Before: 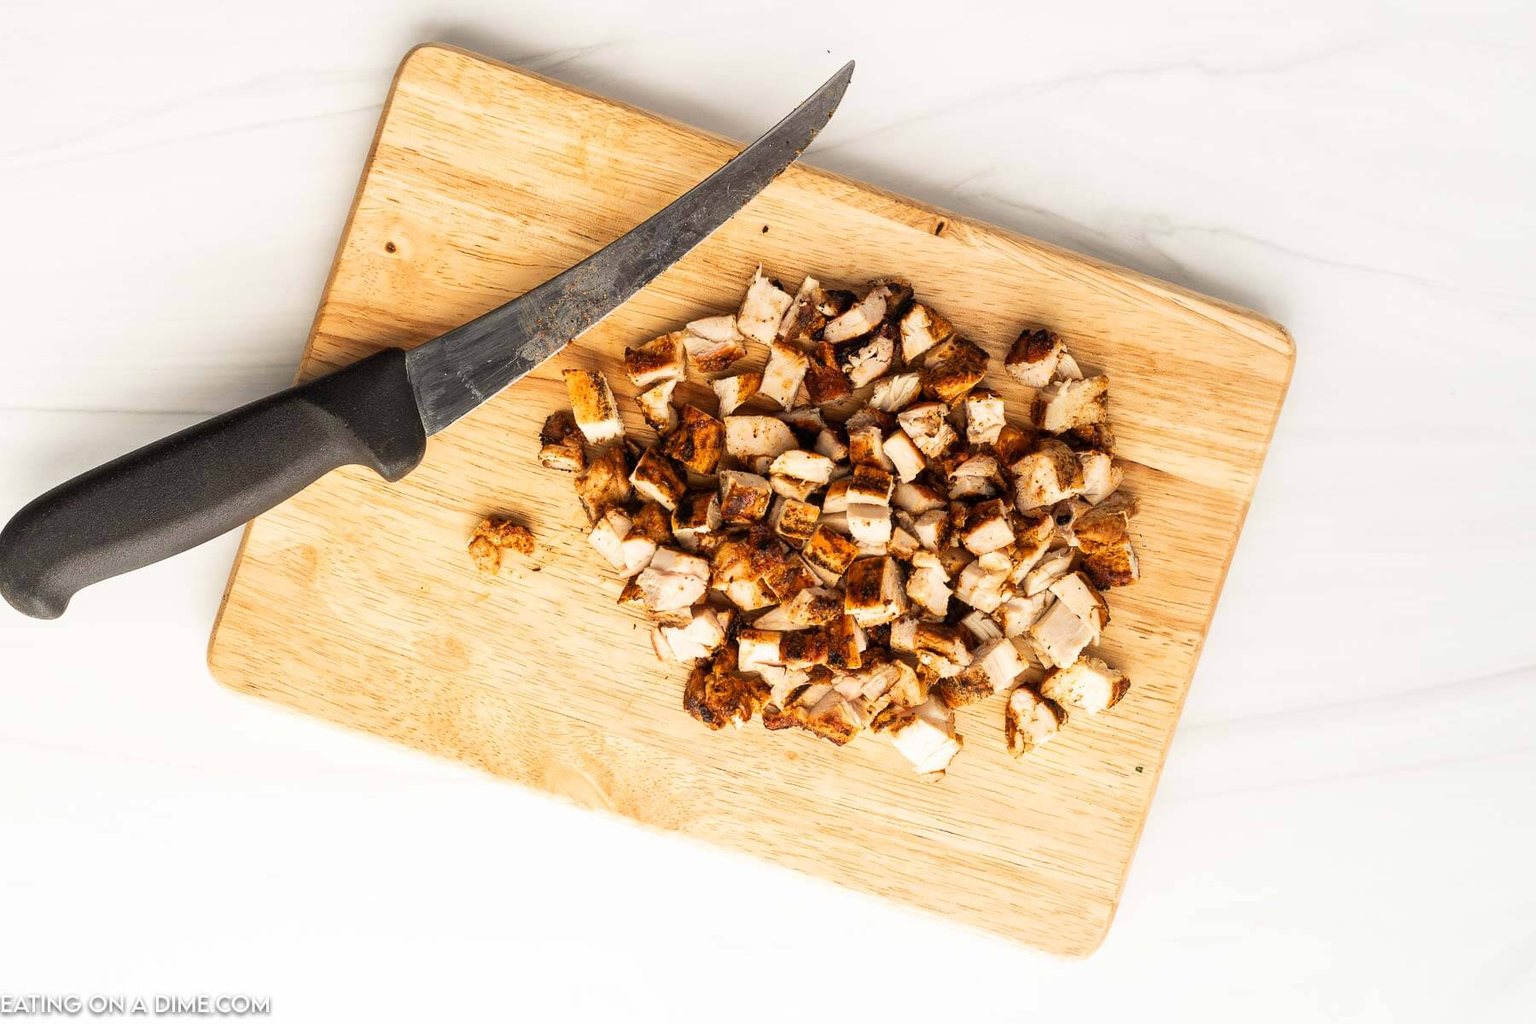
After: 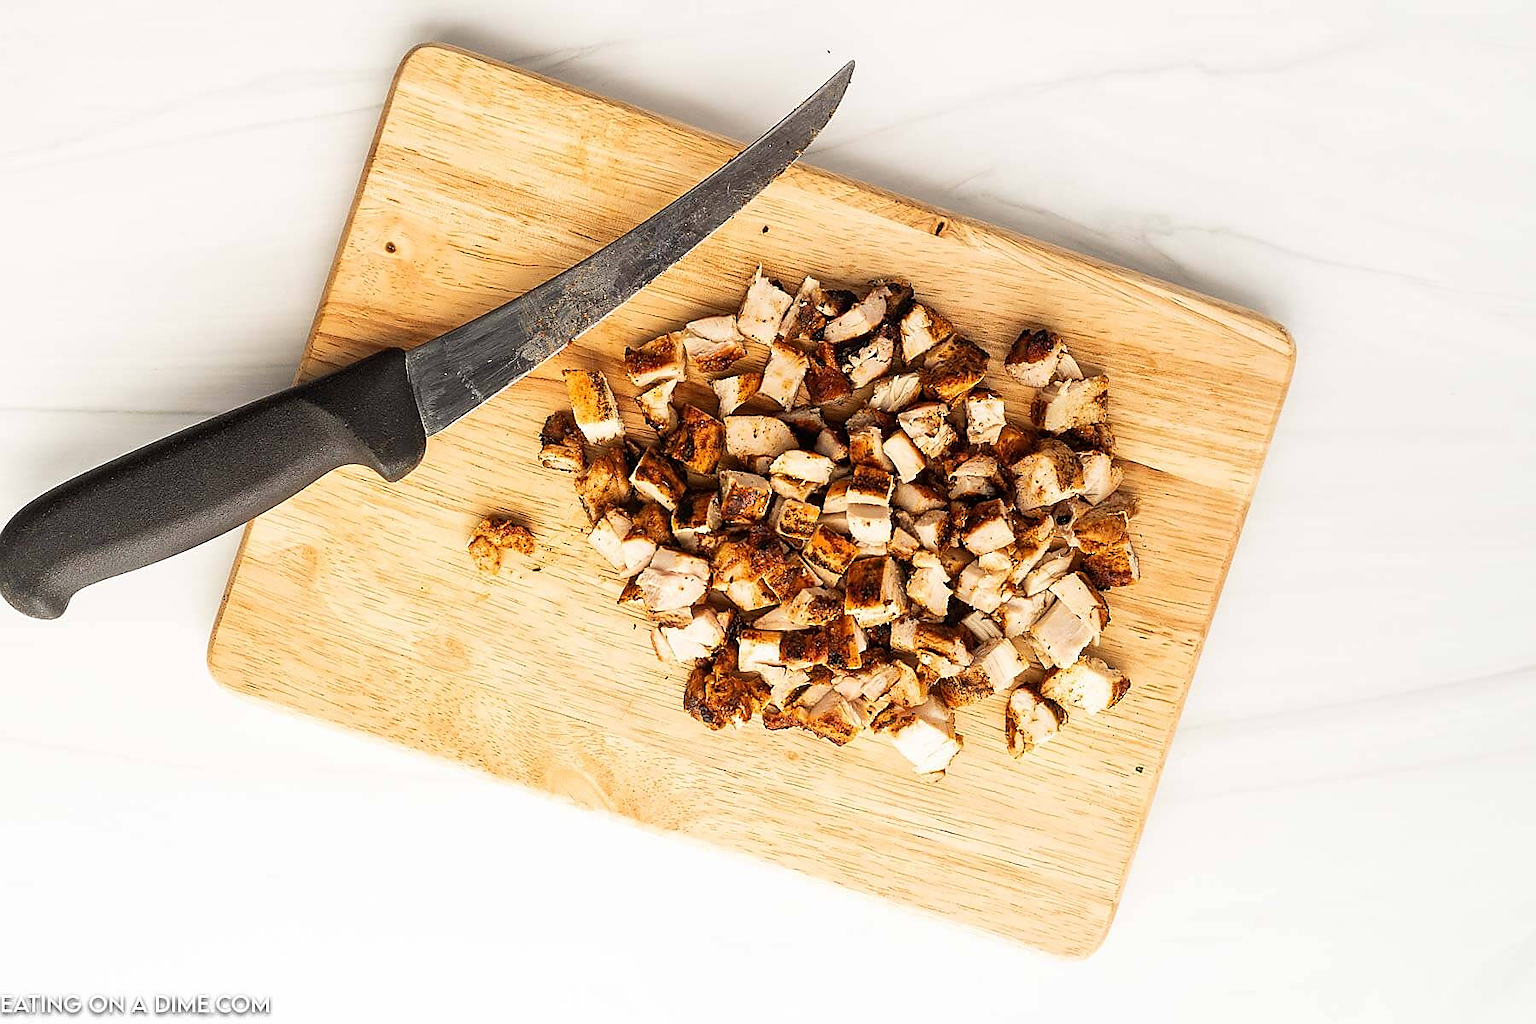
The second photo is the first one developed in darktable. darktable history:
sharpen: radius 1.412, amount 1.242, threshold 0.788
